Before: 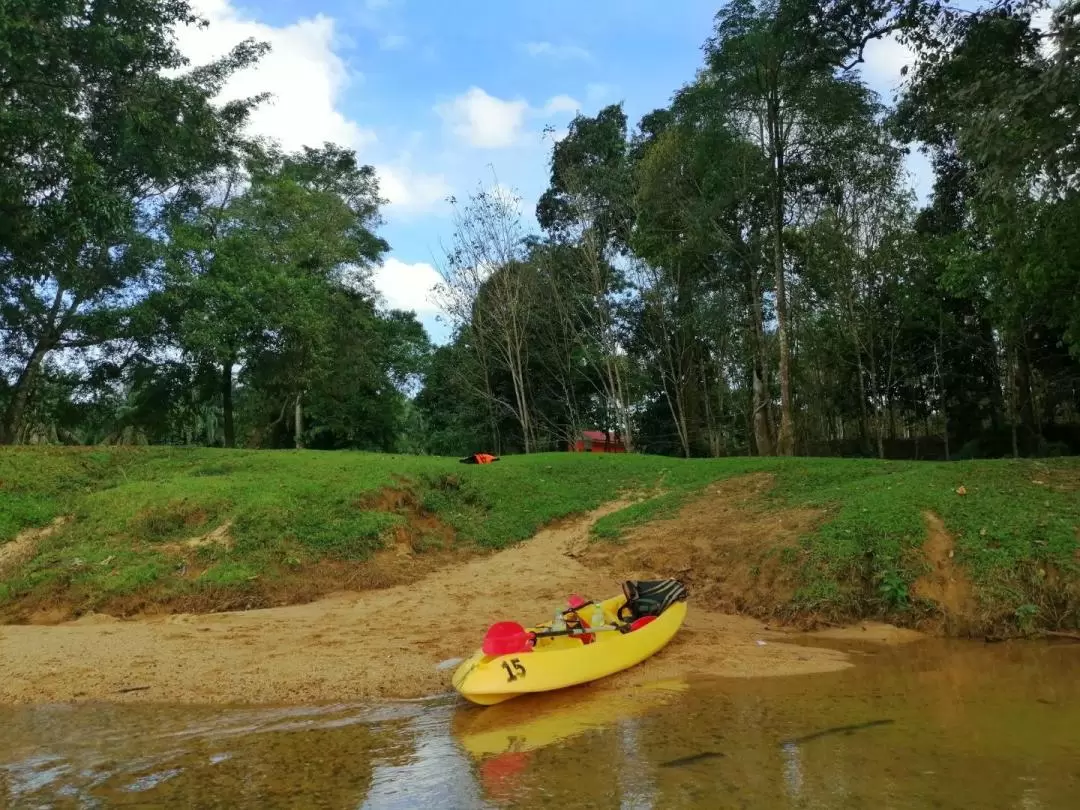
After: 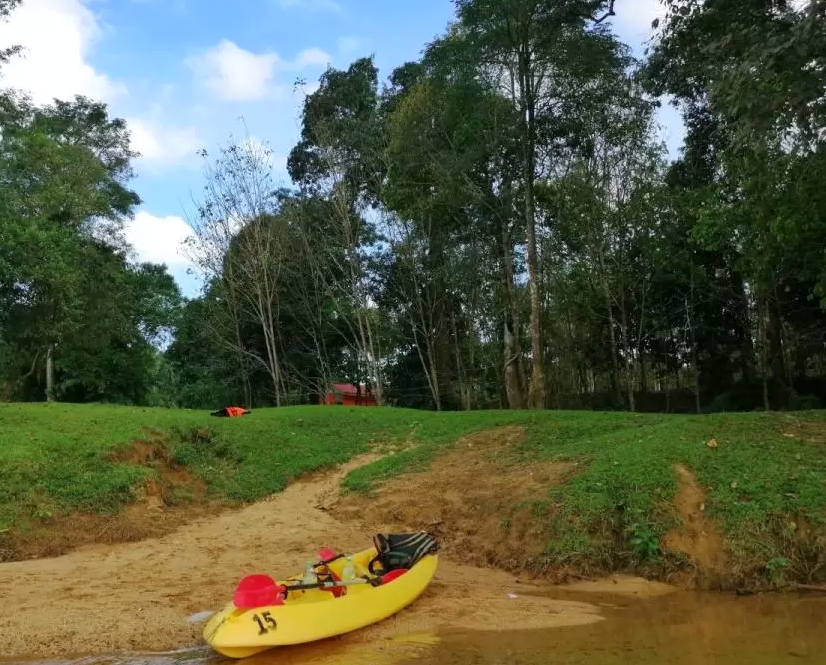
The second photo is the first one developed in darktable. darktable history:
crop: left 23.095%, top 5.827%, bottom 11.854%
white balance: red 1.009, blue 1.027
